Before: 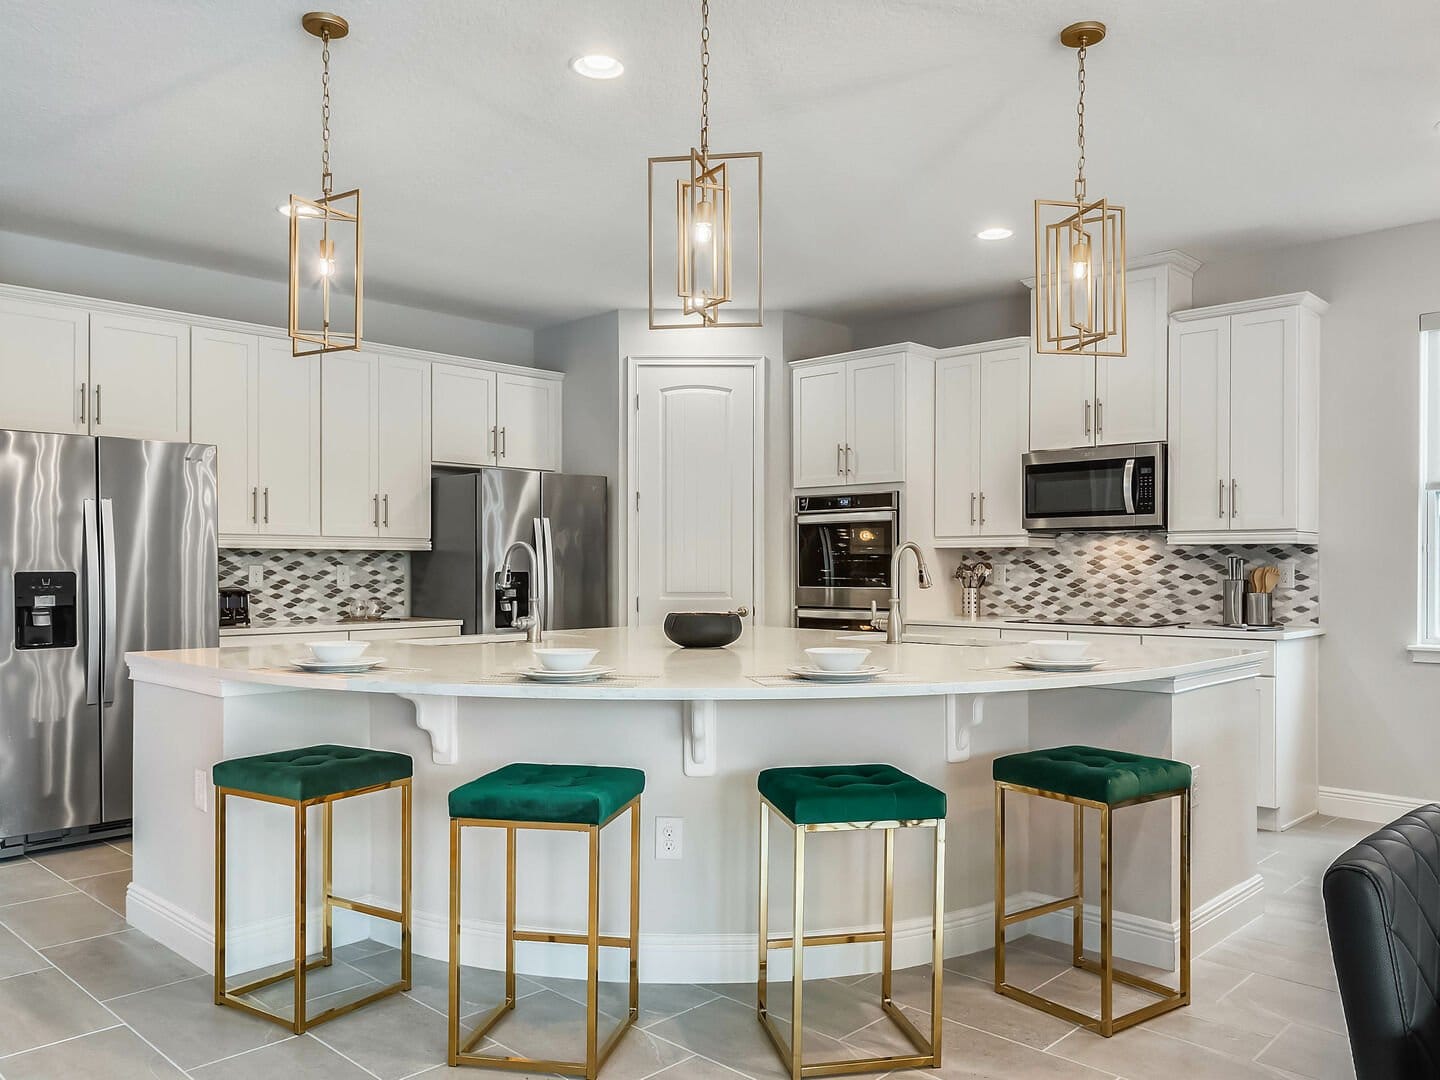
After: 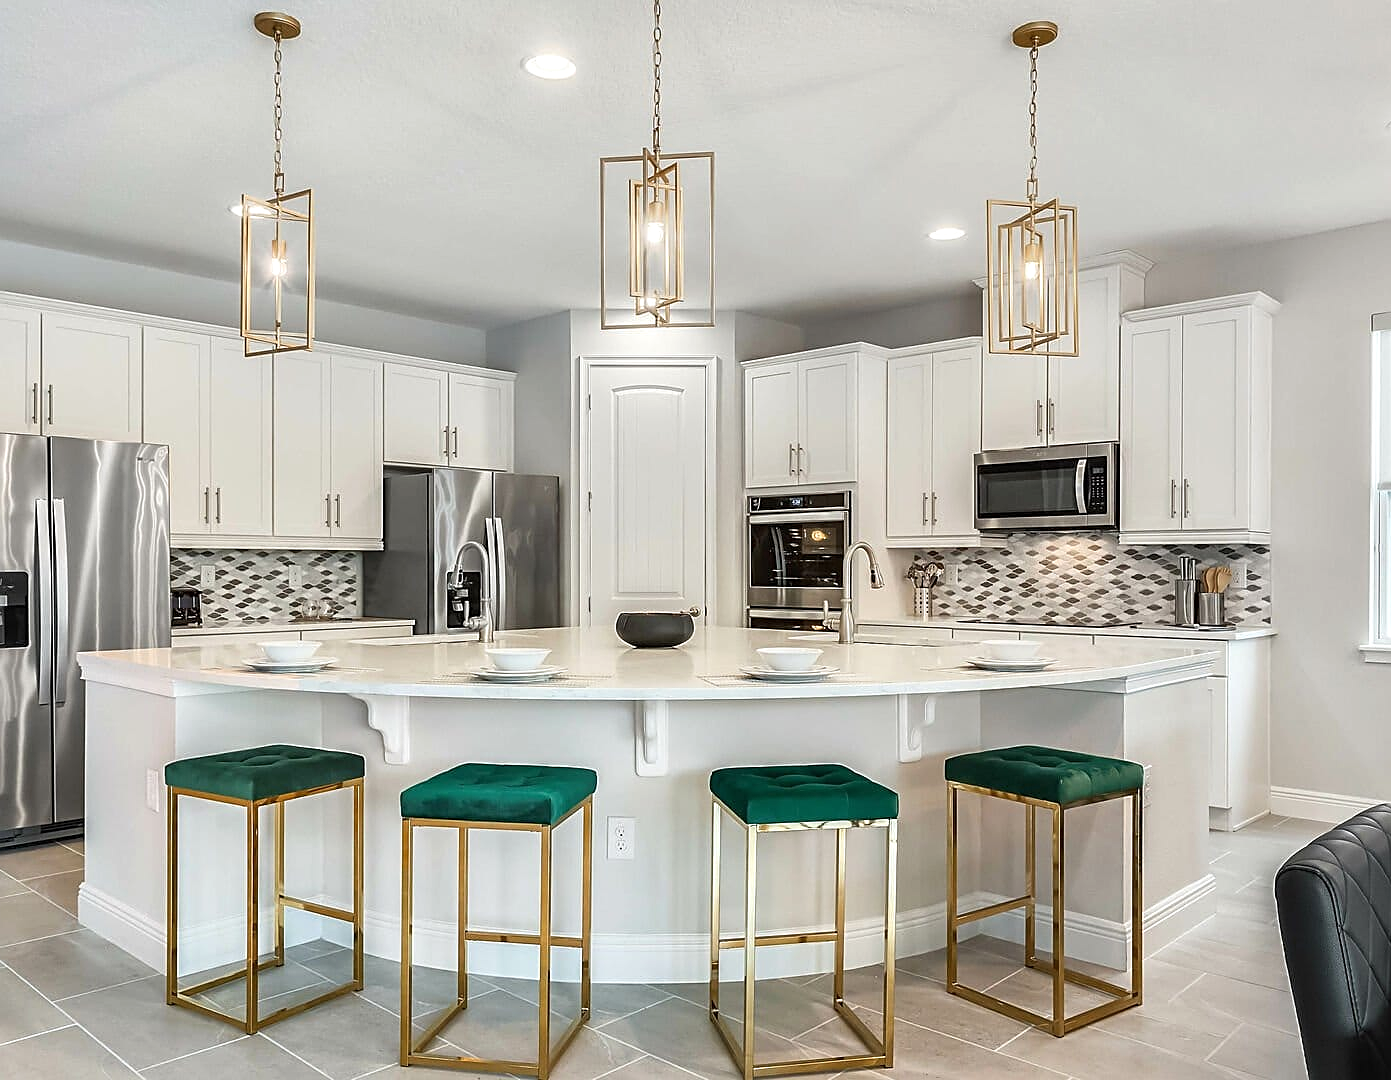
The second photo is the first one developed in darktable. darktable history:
crop and rotate: left 3.344%
sharpen: on, module defaults
exposure: black level correction 0, exposure 0.199 EV, compensate highlight preservation false
